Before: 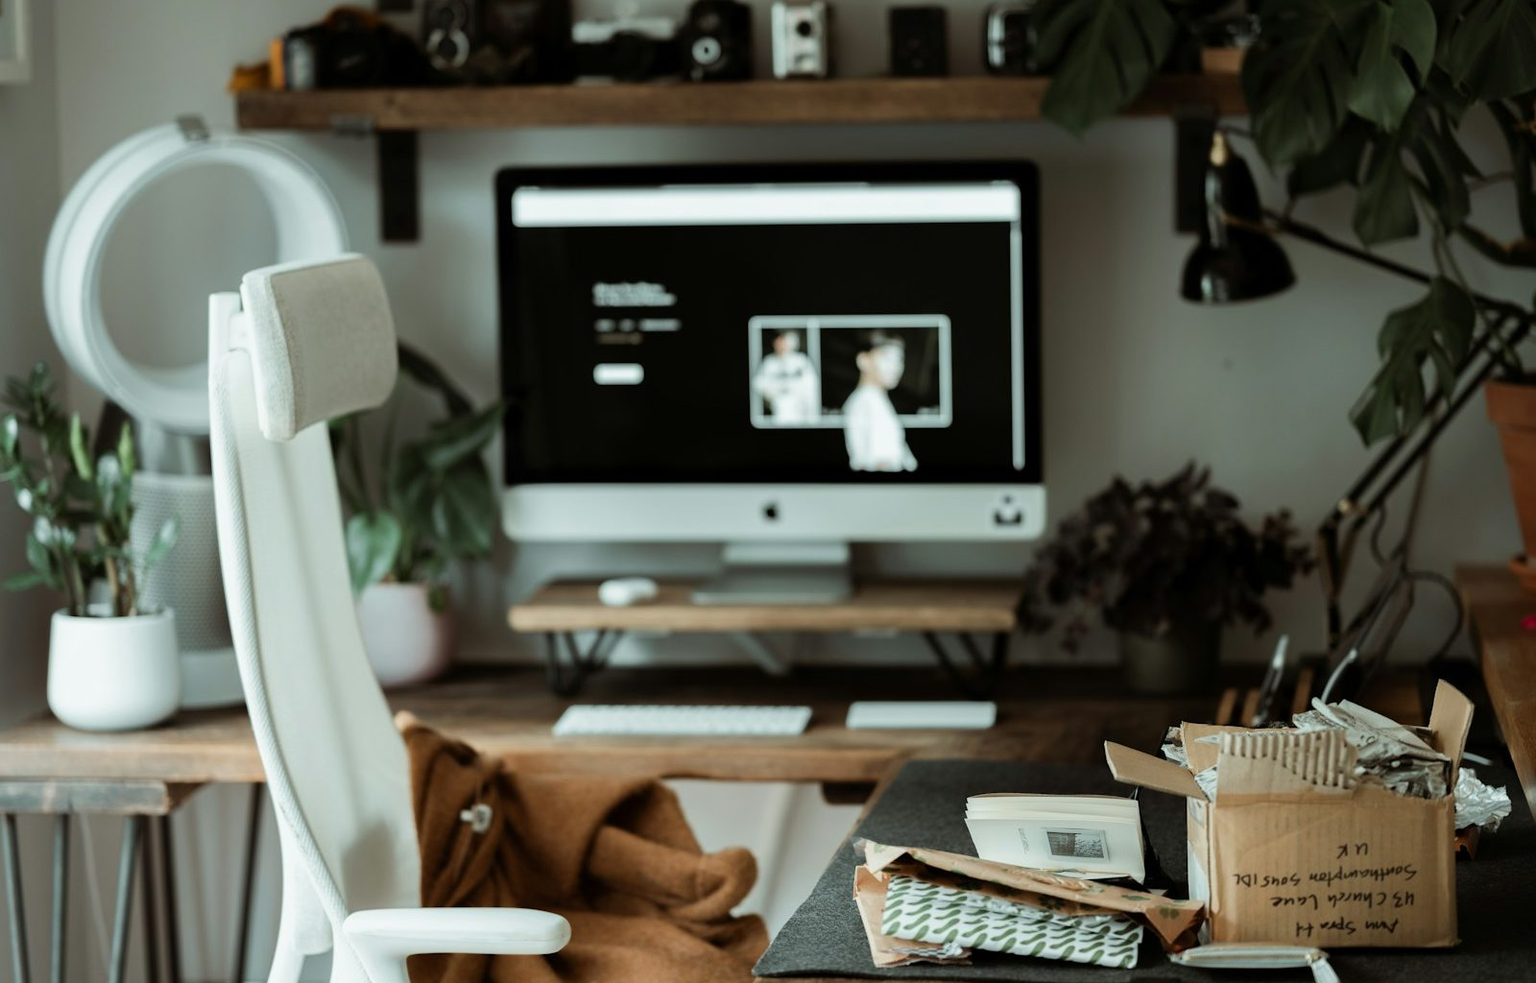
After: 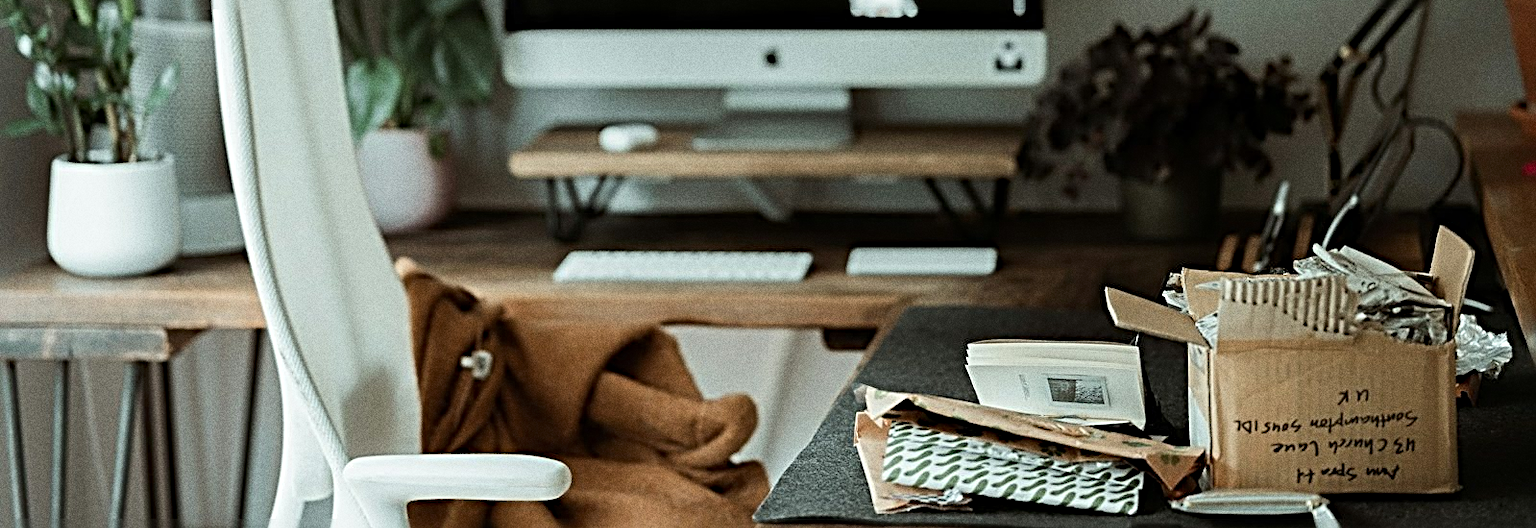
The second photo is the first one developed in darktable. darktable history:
crop and rotate: top 46.237%
grain: coarseness 0.09 ISO, strength 40%
sharpen: radius 3.69, amount 0.928
